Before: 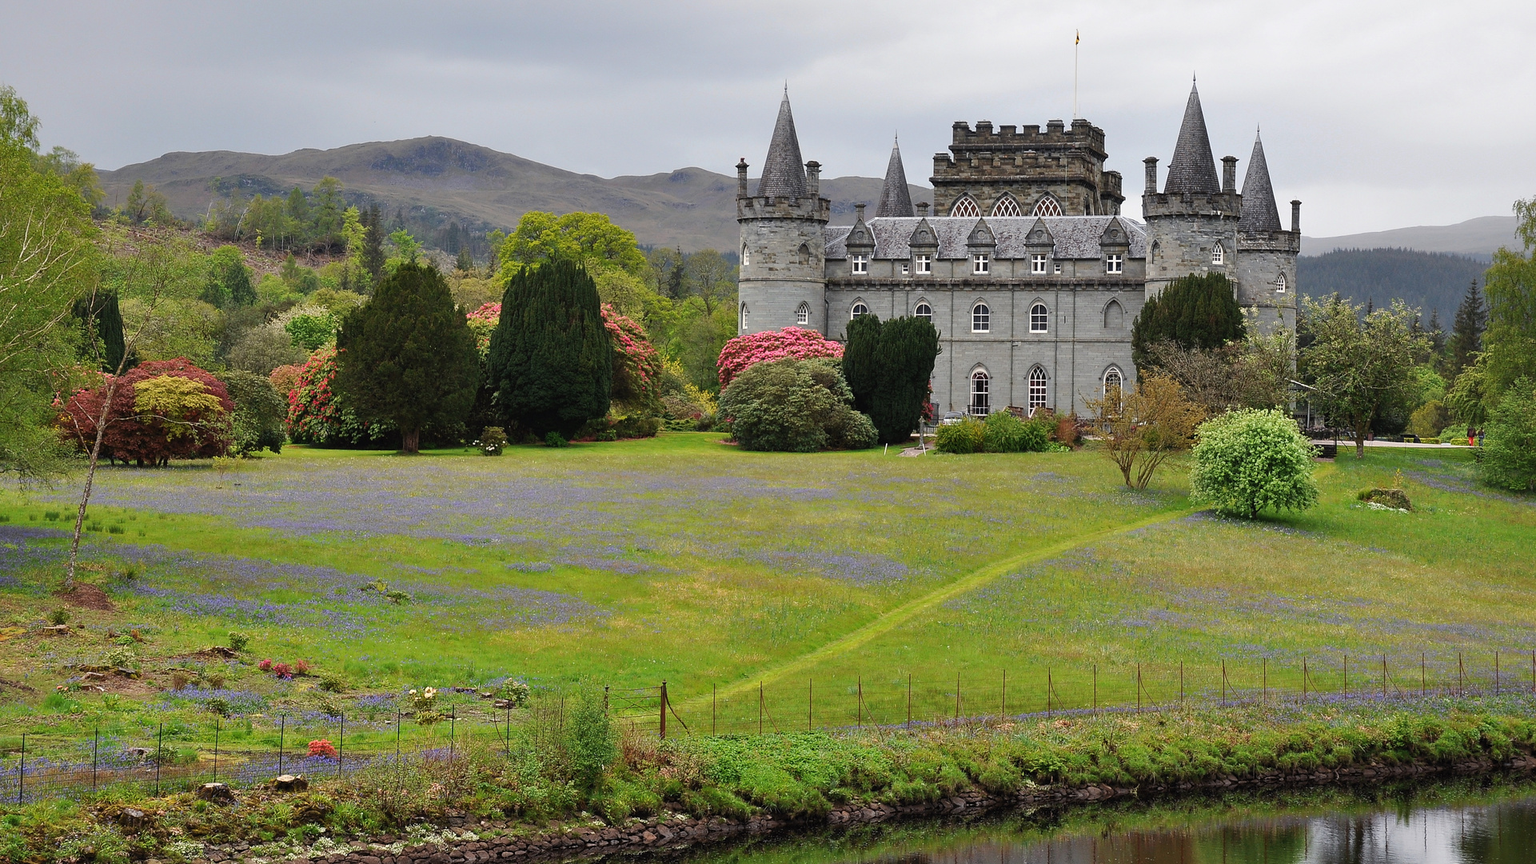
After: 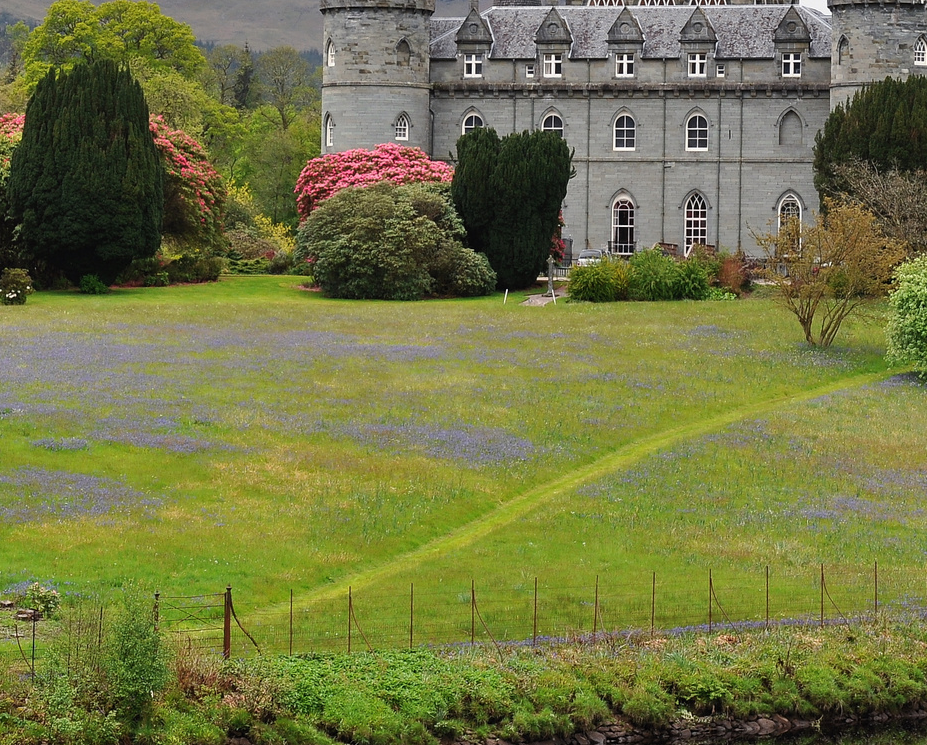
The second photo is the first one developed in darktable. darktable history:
crop: left 31.376%, top 24.609%, right 20.354%, bottom 6.319%
